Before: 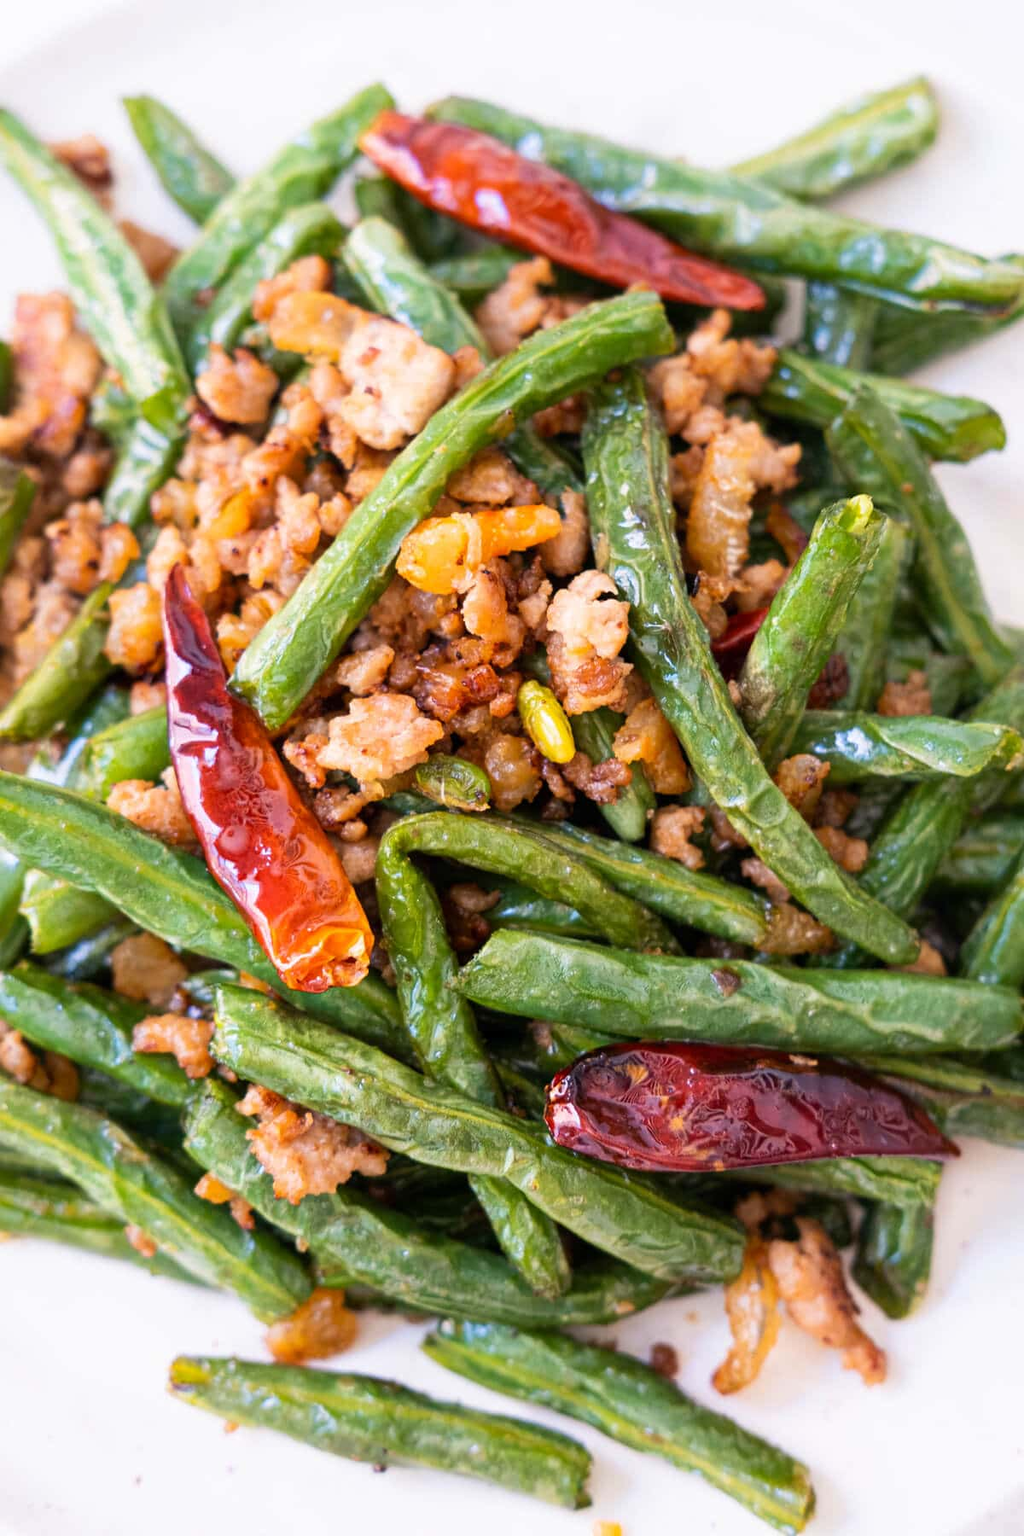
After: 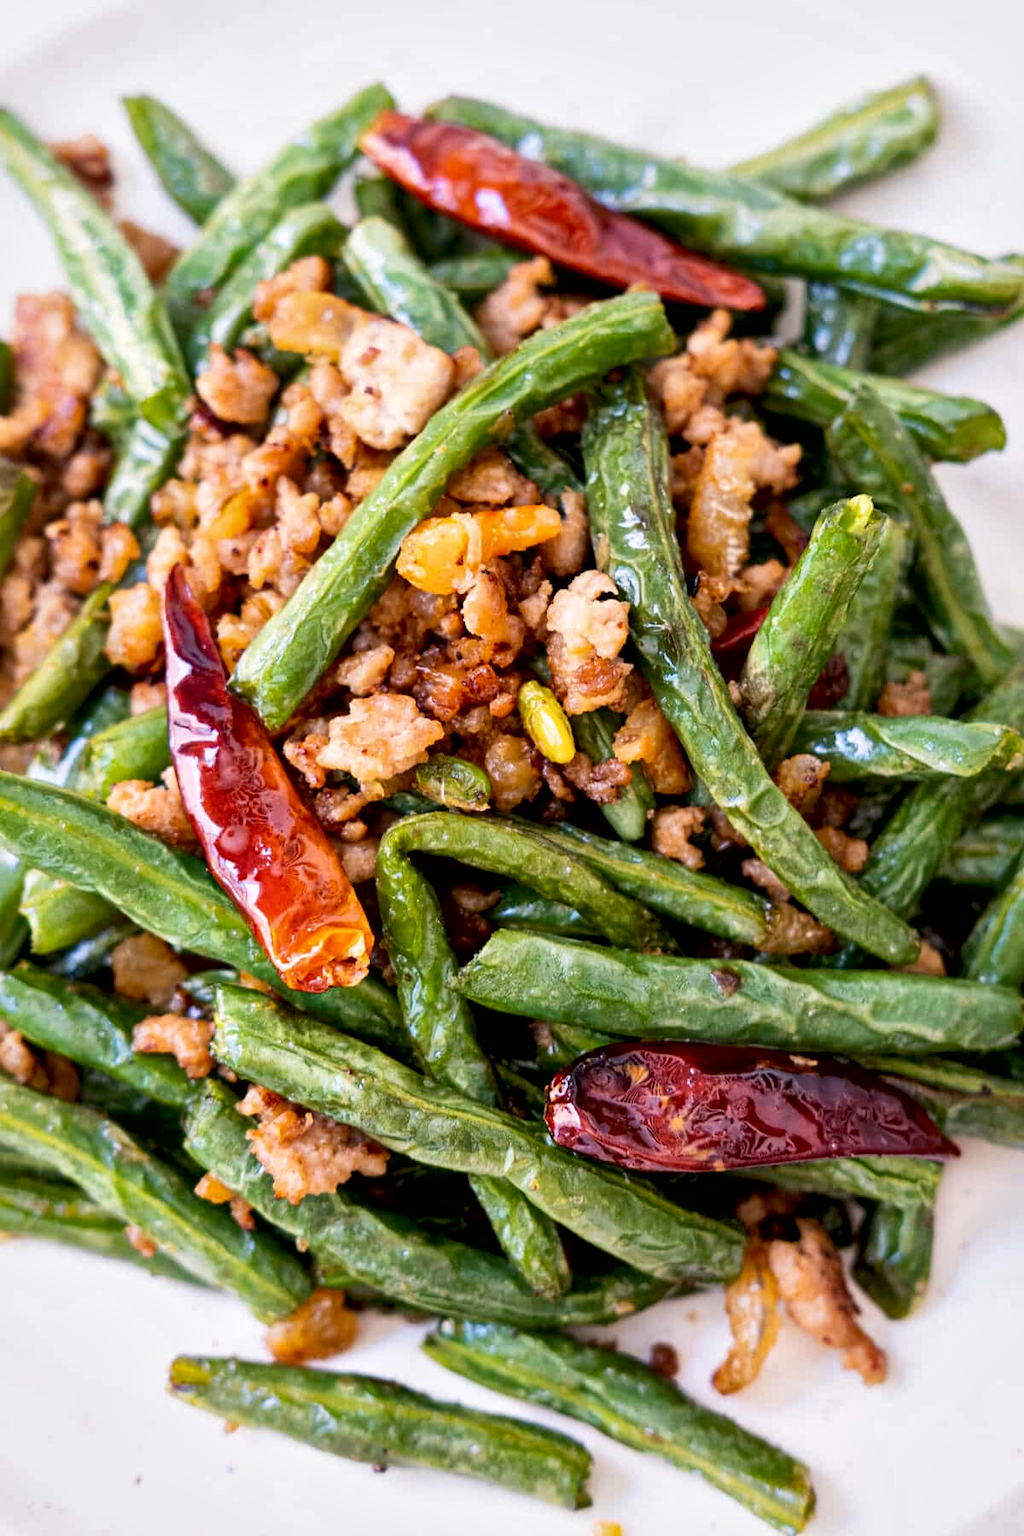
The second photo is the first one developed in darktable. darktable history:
exposure: black level correction 0.009, exposure -0.168 EV, compensate highlight preservation false
local contrast: mode bilateral grid, contrast 51, coarseness 49, detail 150%, midtone range 0.2
